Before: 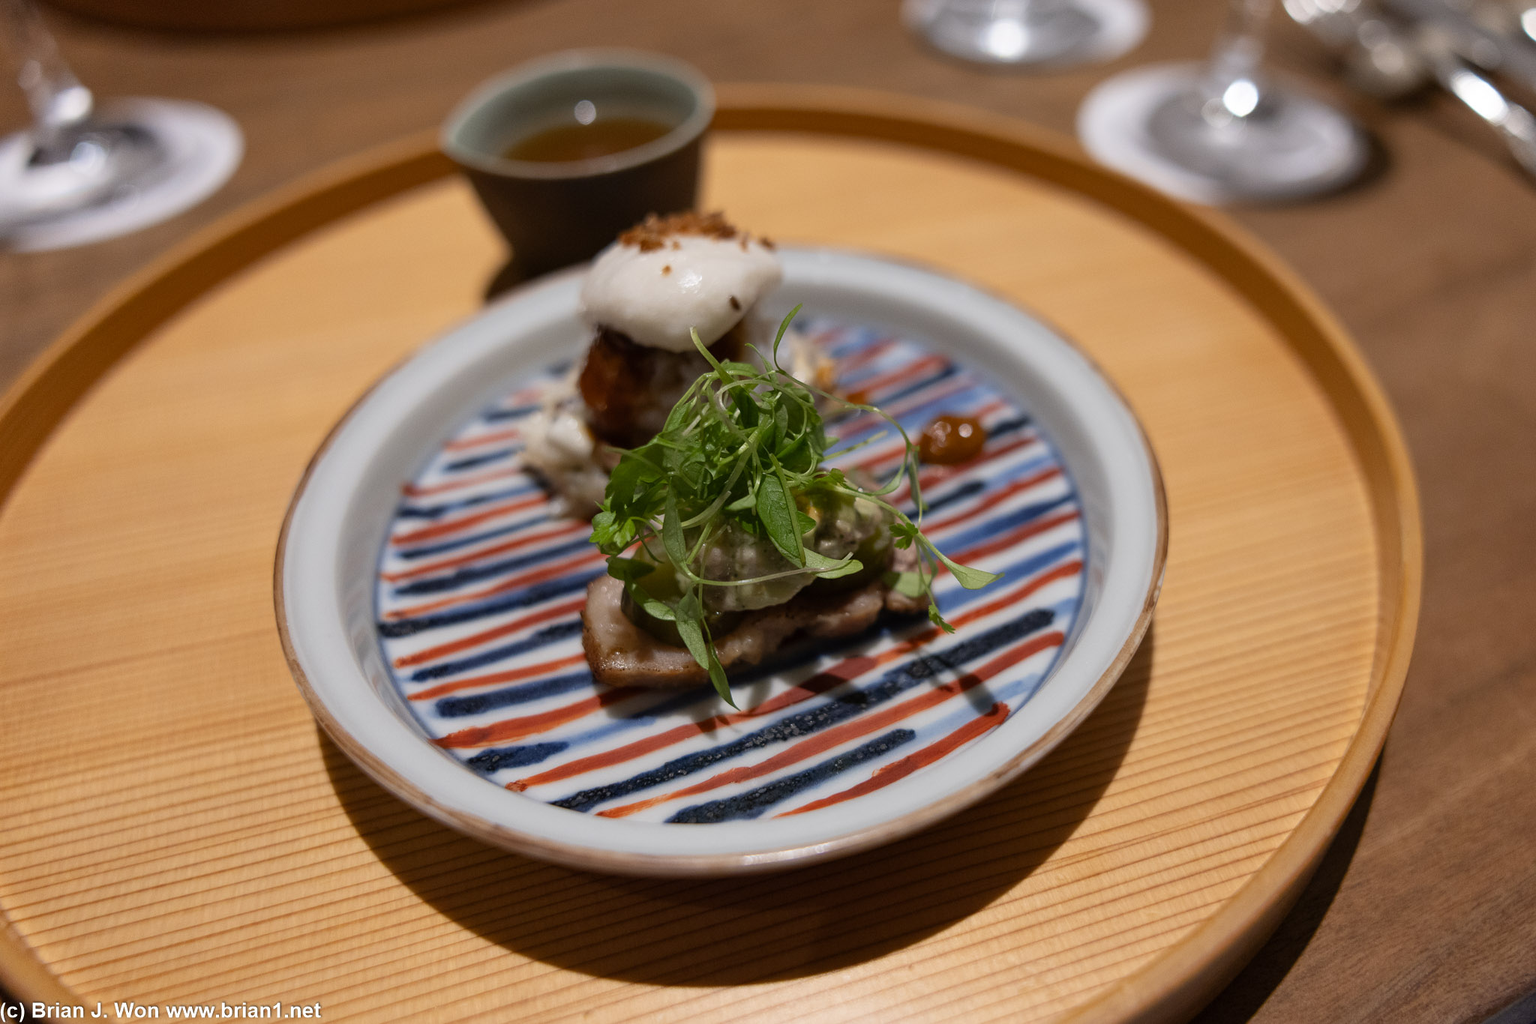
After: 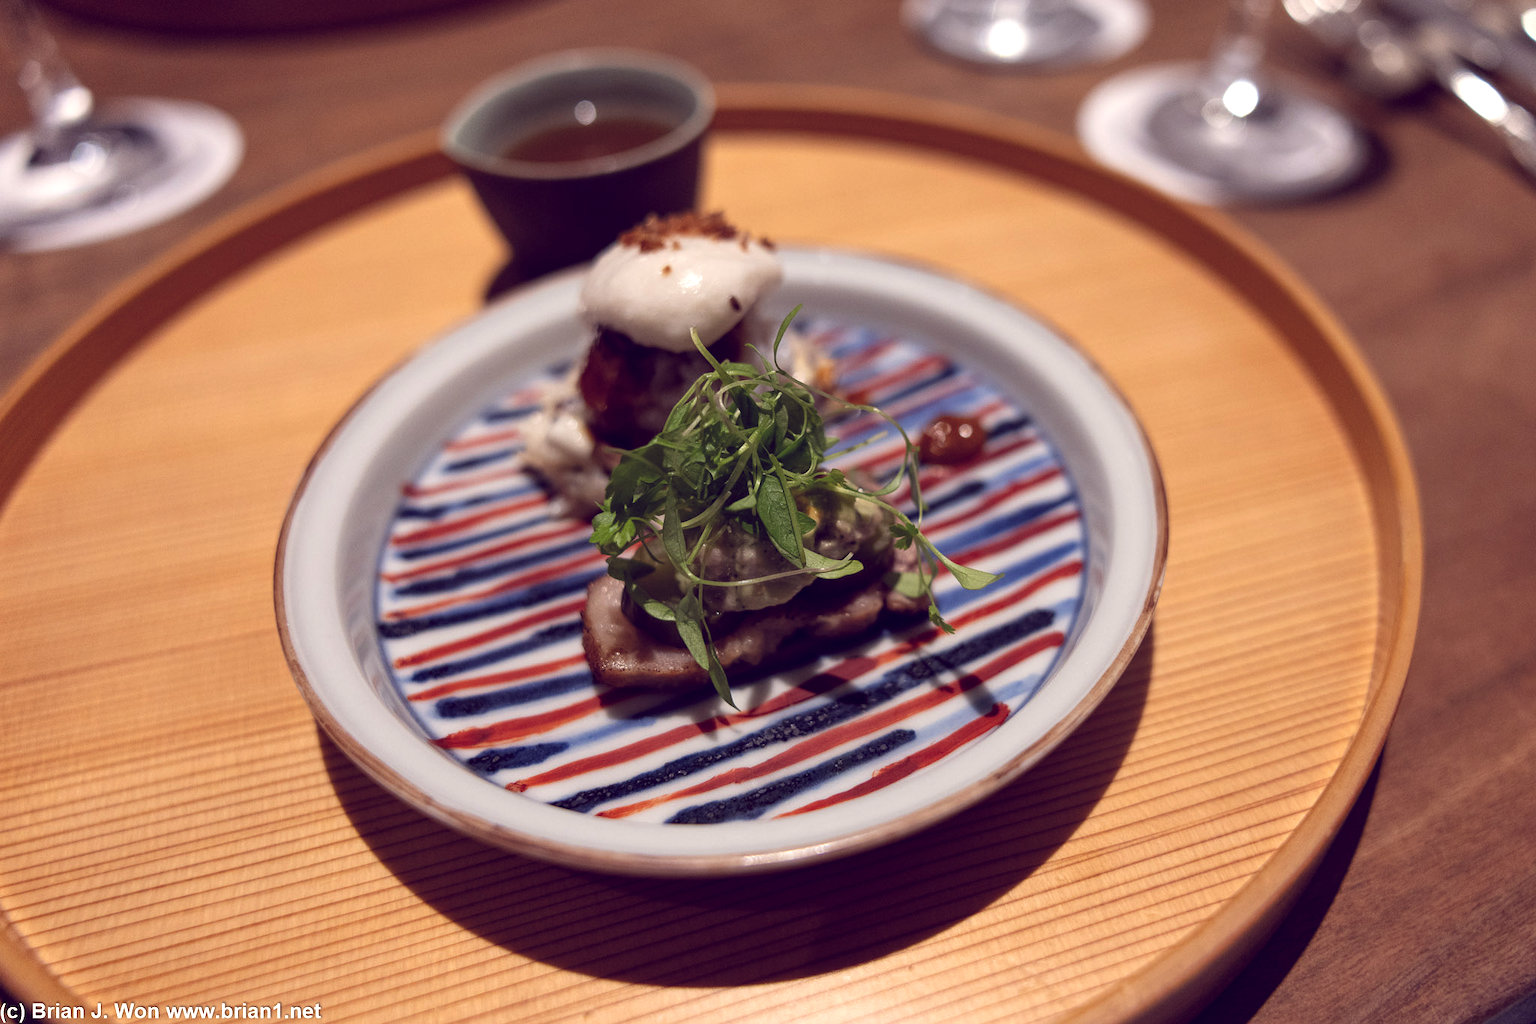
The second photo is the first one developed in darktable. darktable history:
local contrast: highlights 100%, shadows 100%, detail 120%, midtone range 0.2
color balance: lift [1.001, 0.997, 0.99, 1.01], gamma [1.007, 1, 0.975, 1.025], gain [1, 1.065, 1.052, 0.935], contrast 13.25%
